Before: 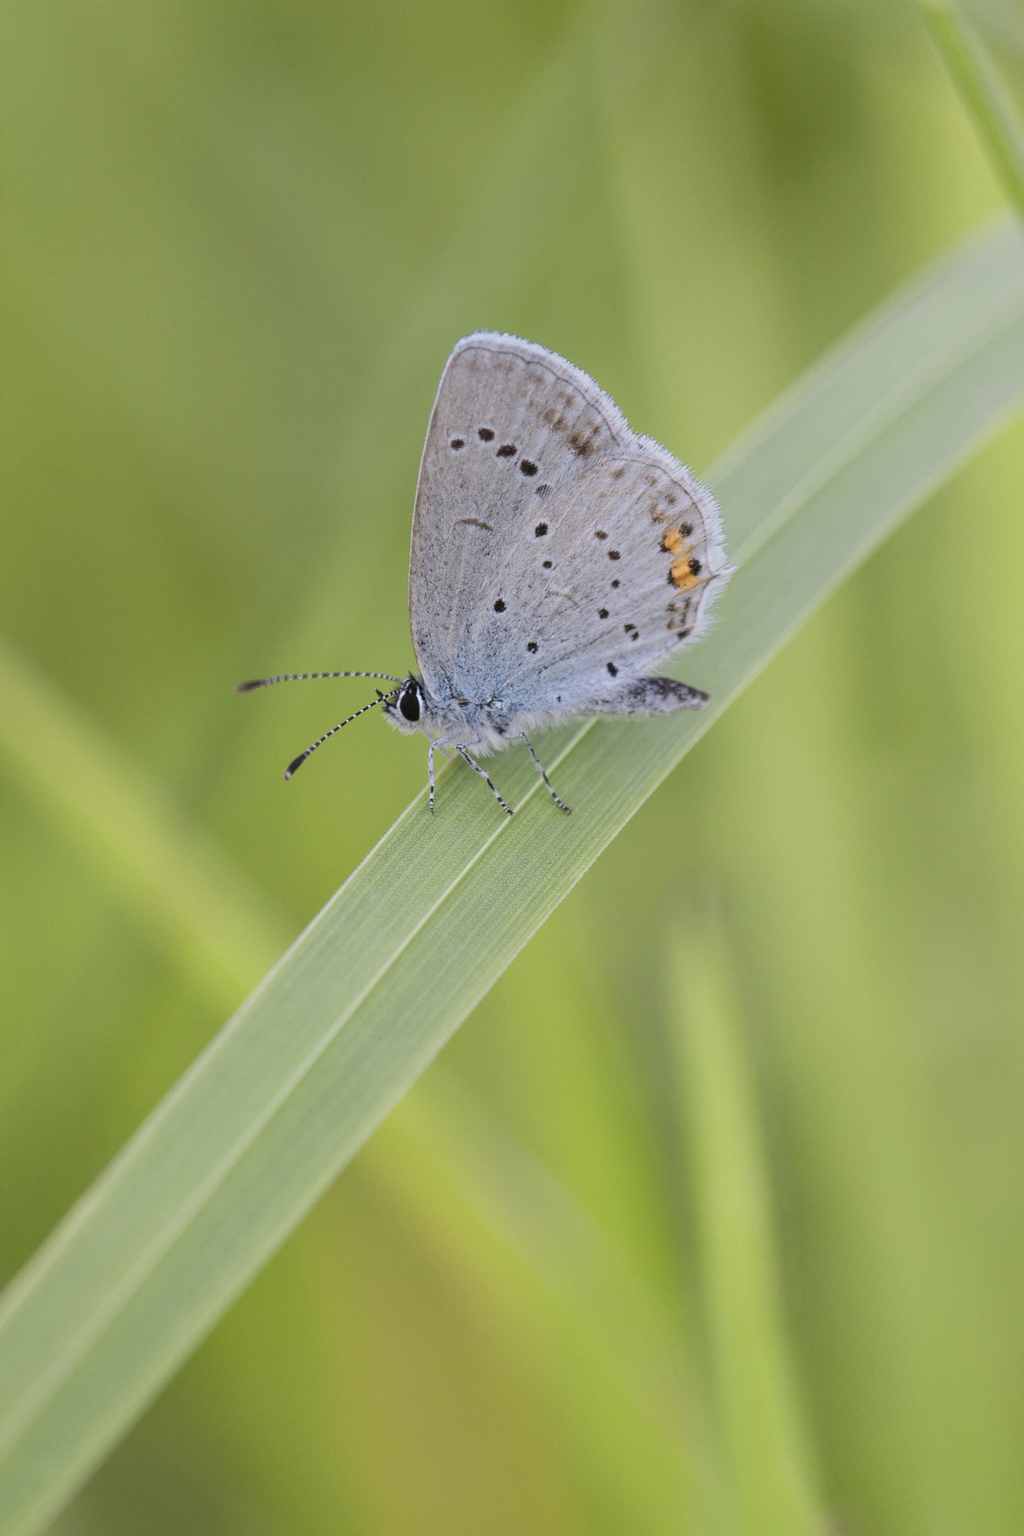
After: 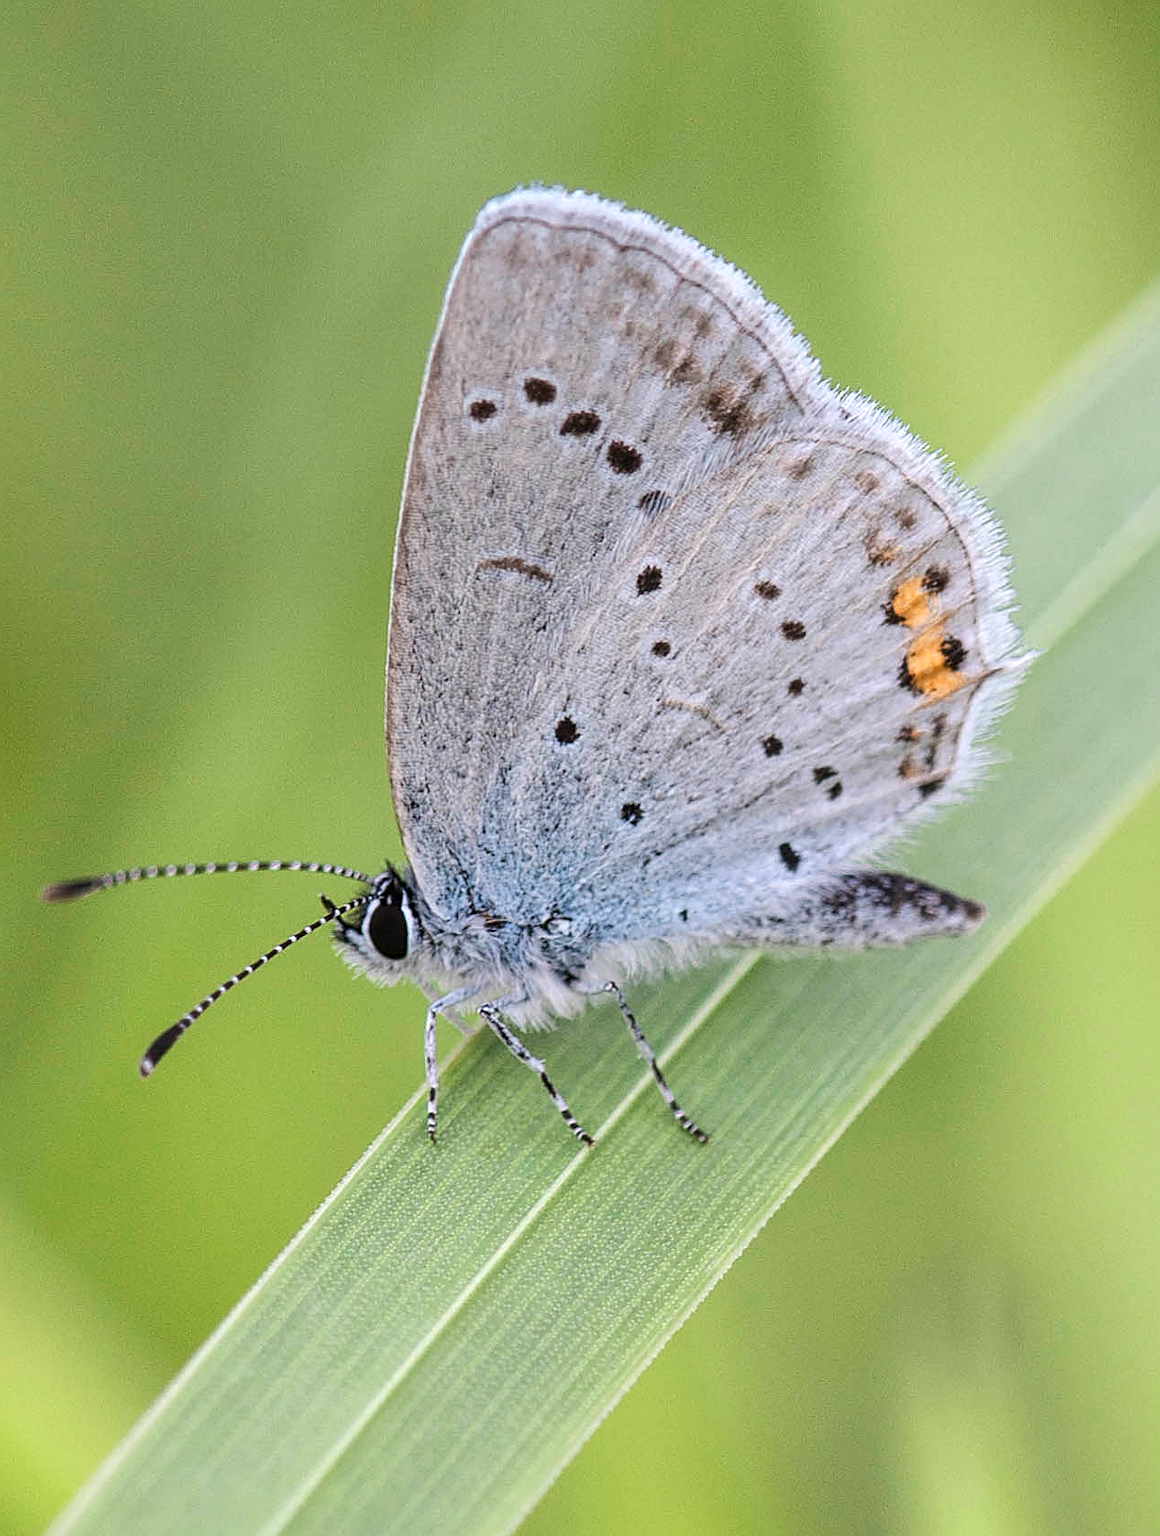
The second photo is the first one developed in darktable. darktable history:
white balance: emerald 1
sharpen: on, module defaults
local contrast: on, module defaults
crop: left 20.932%, top 15.471%, right 21.848%, bottom 34.081%
tone equalizer: -8 EV -0.417 EV, -7 EV -0.389 EV, -6 EV -0.333 EV, -5 EV -0.222 EV, -3 EV 0.222 EV, -2 EV 0.333 EV, -1 EV 0.389 EV, +0 EV 0.417 EV, edges refinement/feathering 500, mask exposure compensation -1.57 EV, preserve details no
